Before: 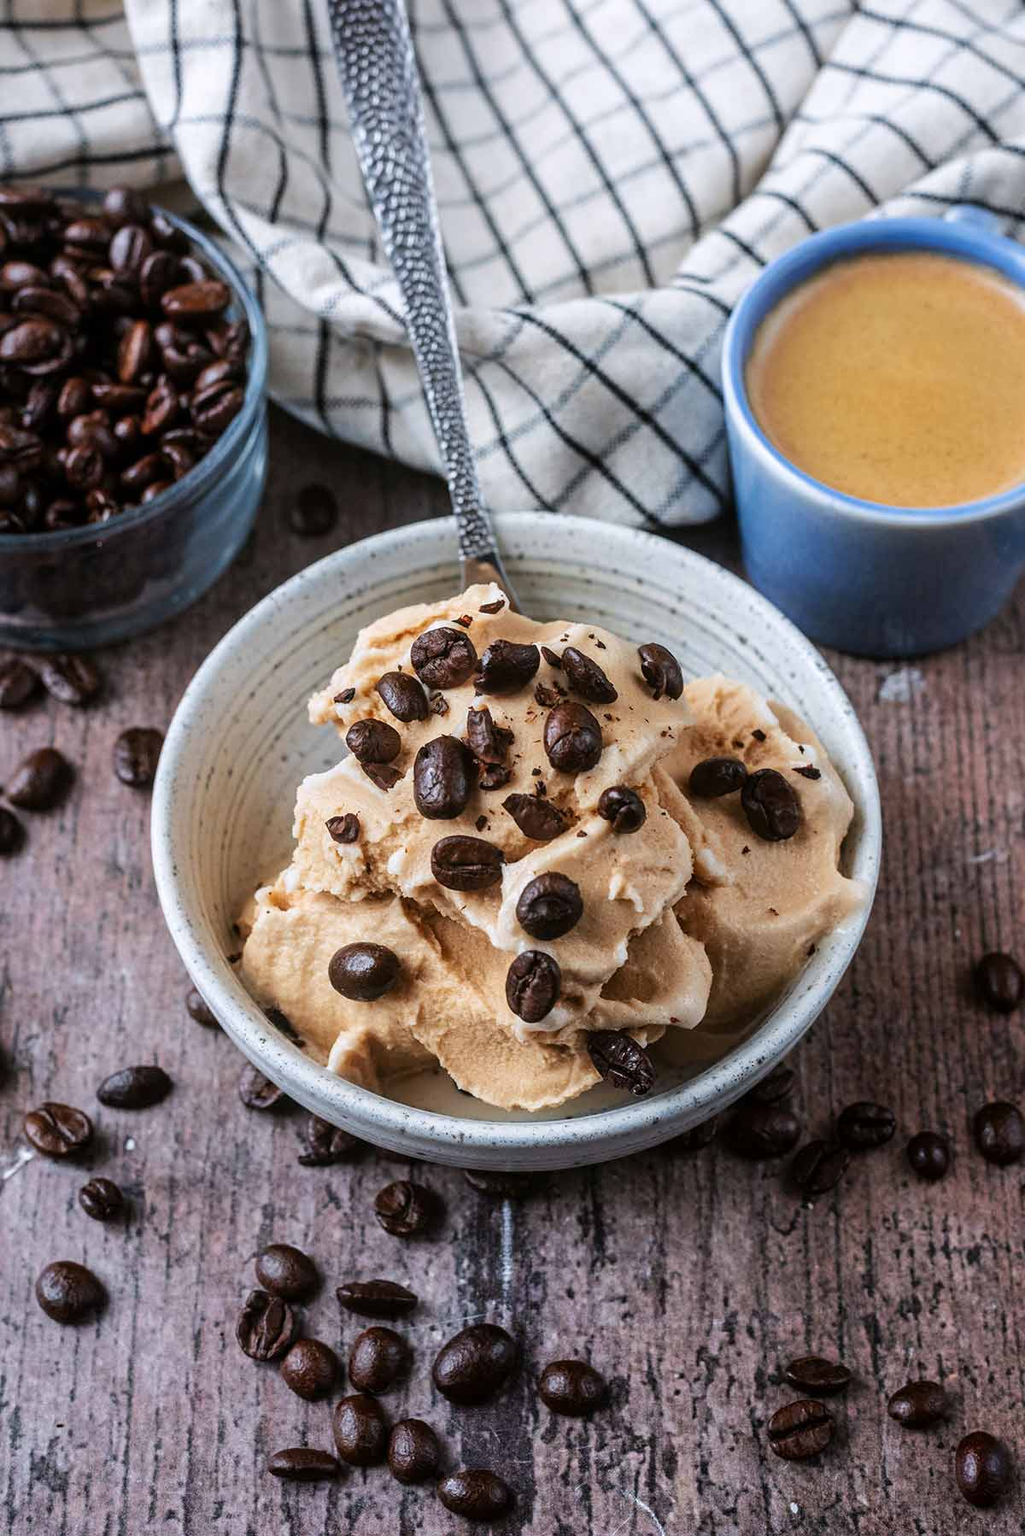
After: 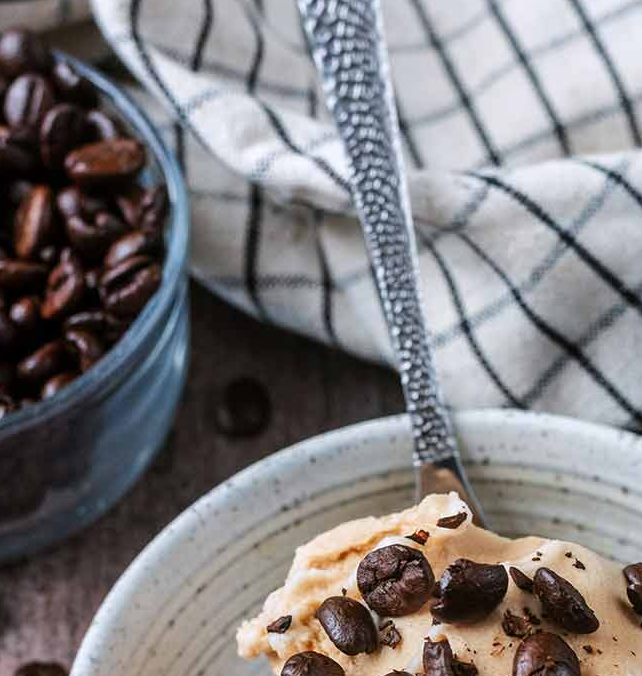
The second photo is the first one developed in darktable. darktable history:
crop: left 10.357%, top 10.608%, right 36.078%, bottom 51.782%
